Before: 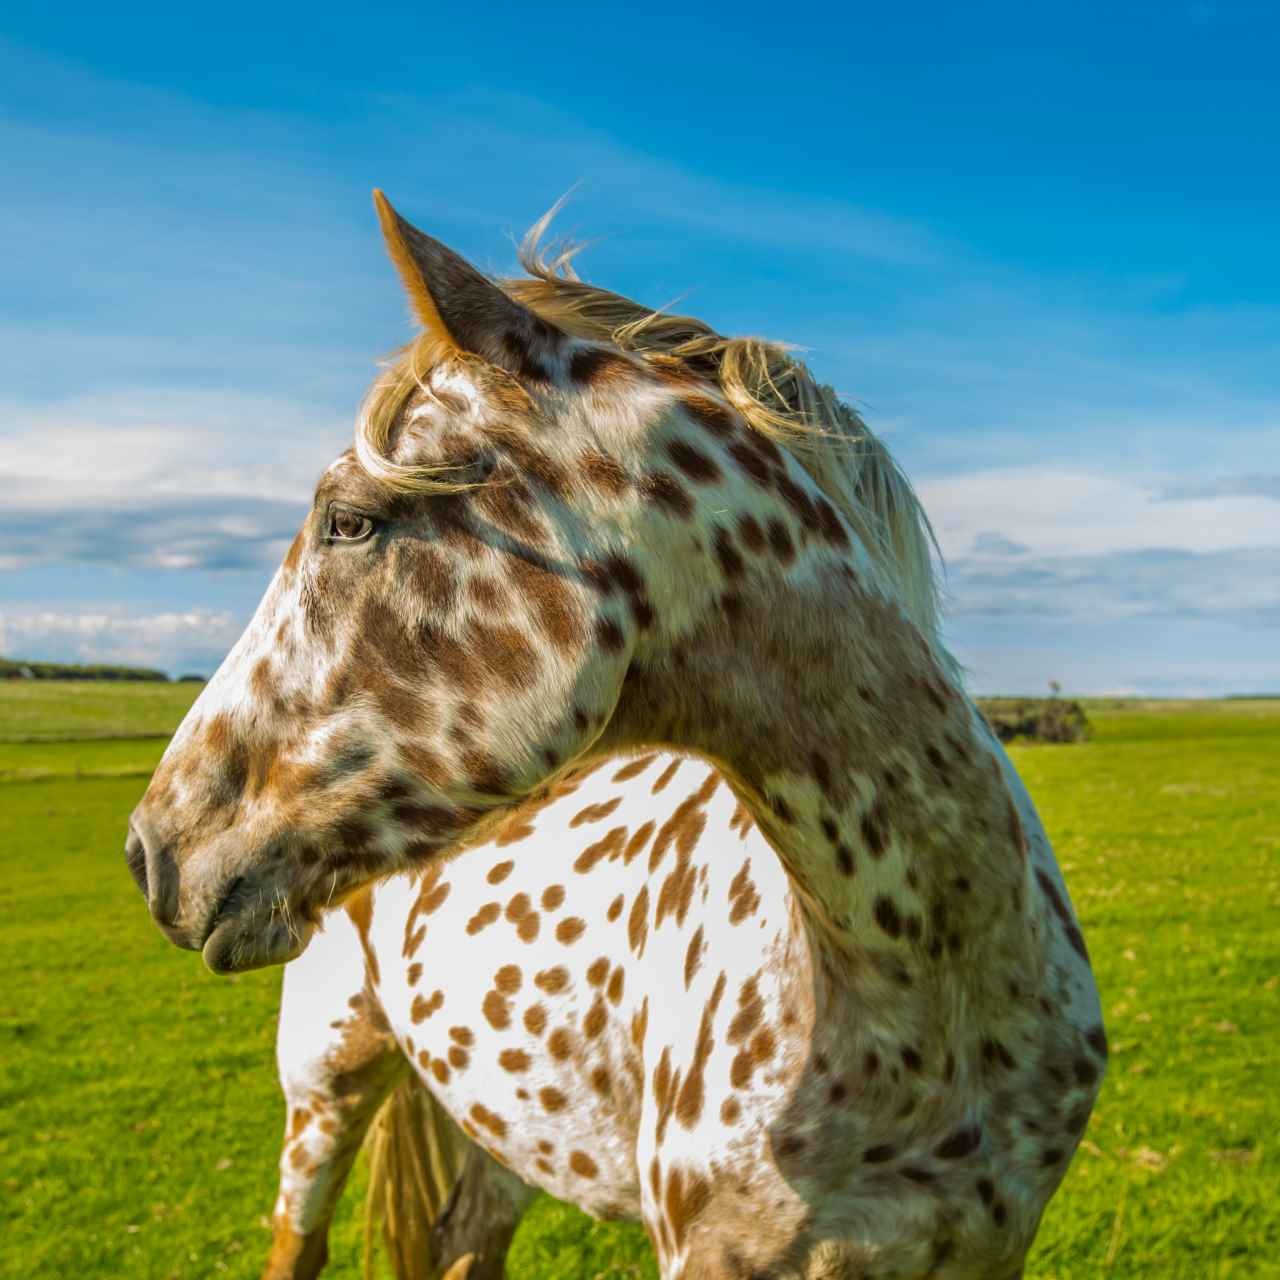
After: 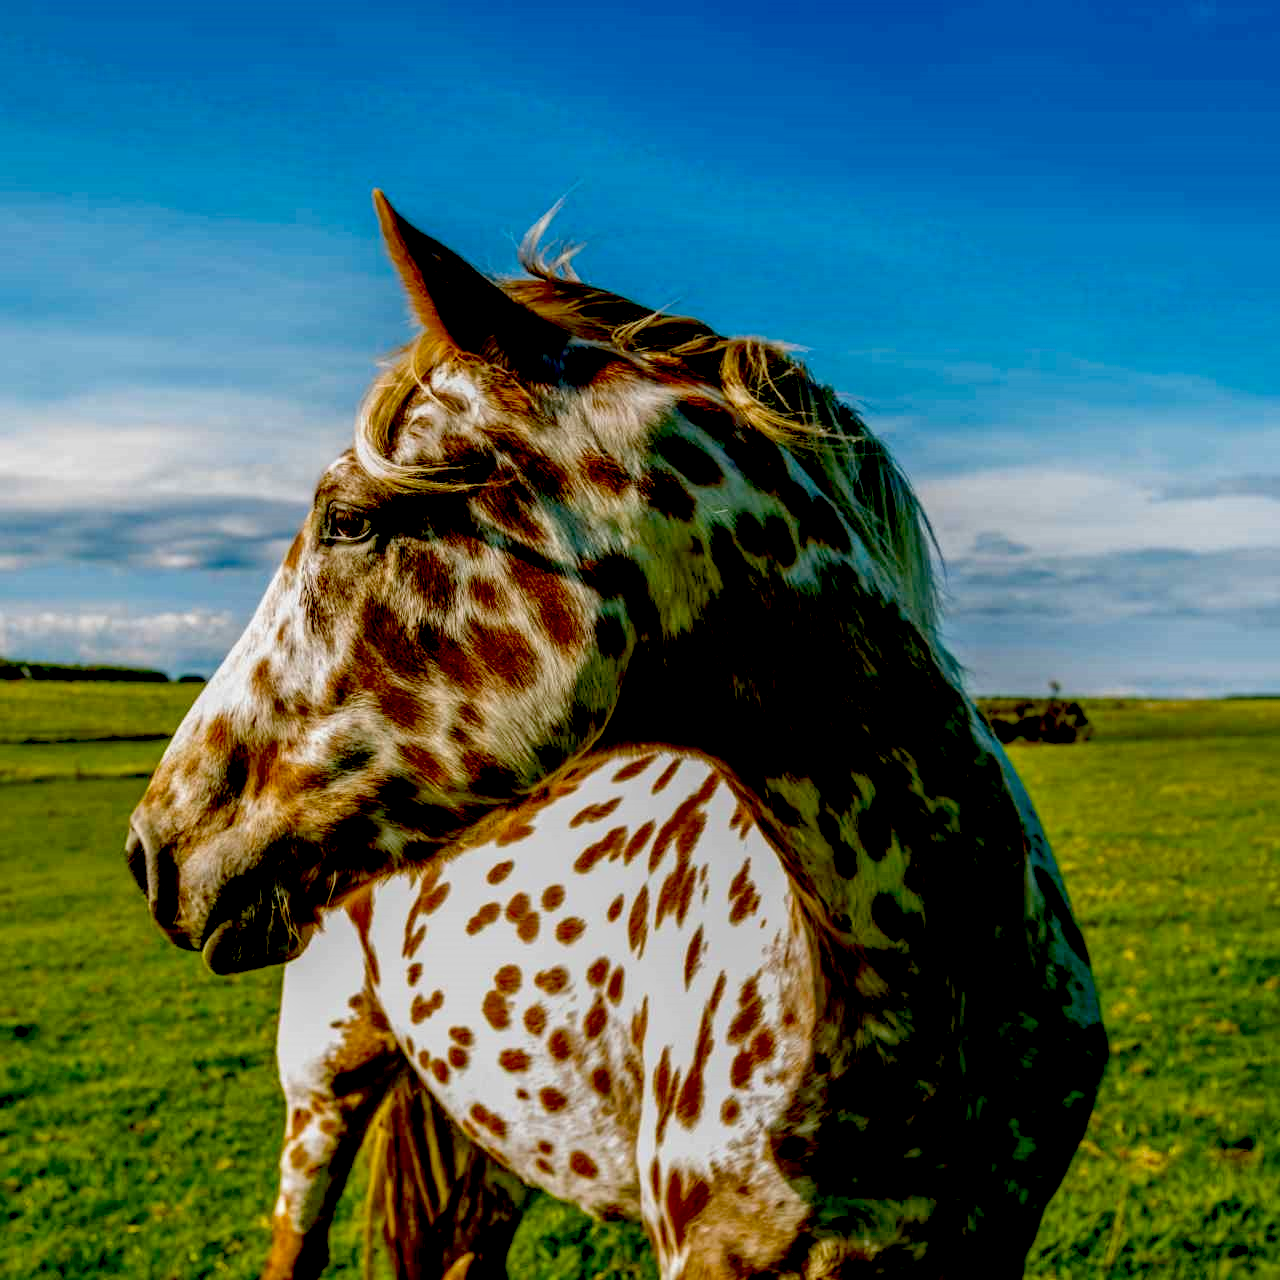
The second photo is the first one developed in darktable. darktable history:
exposure: black level correction 0.1, exposure -0.092 EV, compensate highlight preservation false
local contrast: on, module defaults
